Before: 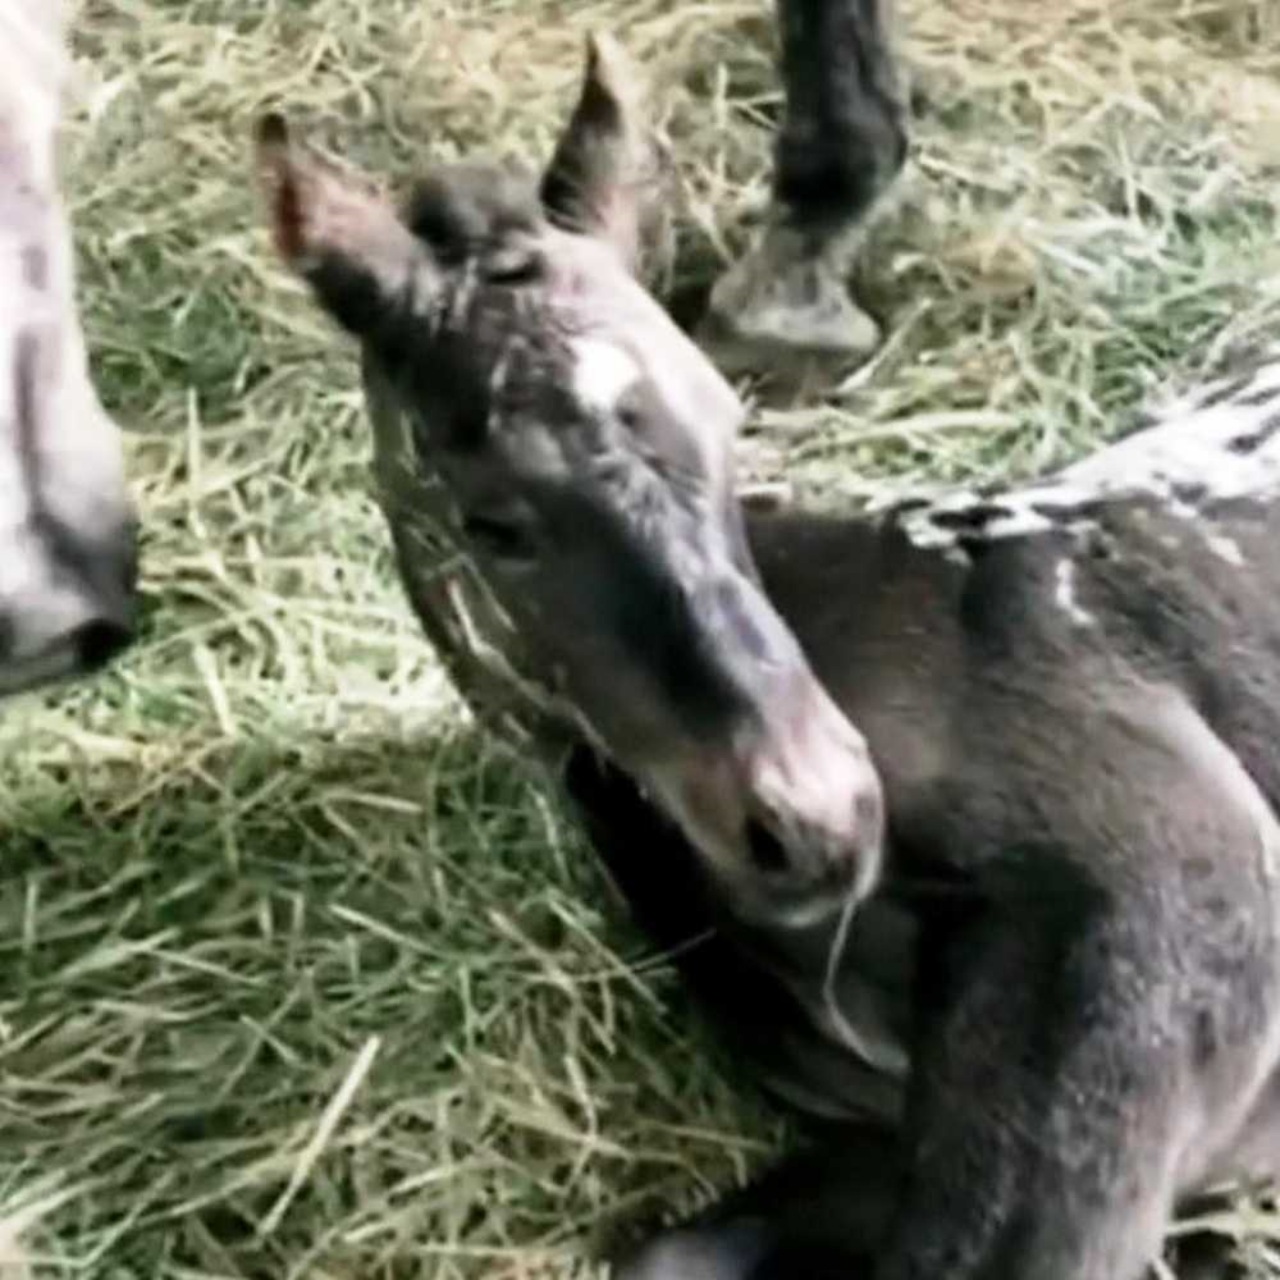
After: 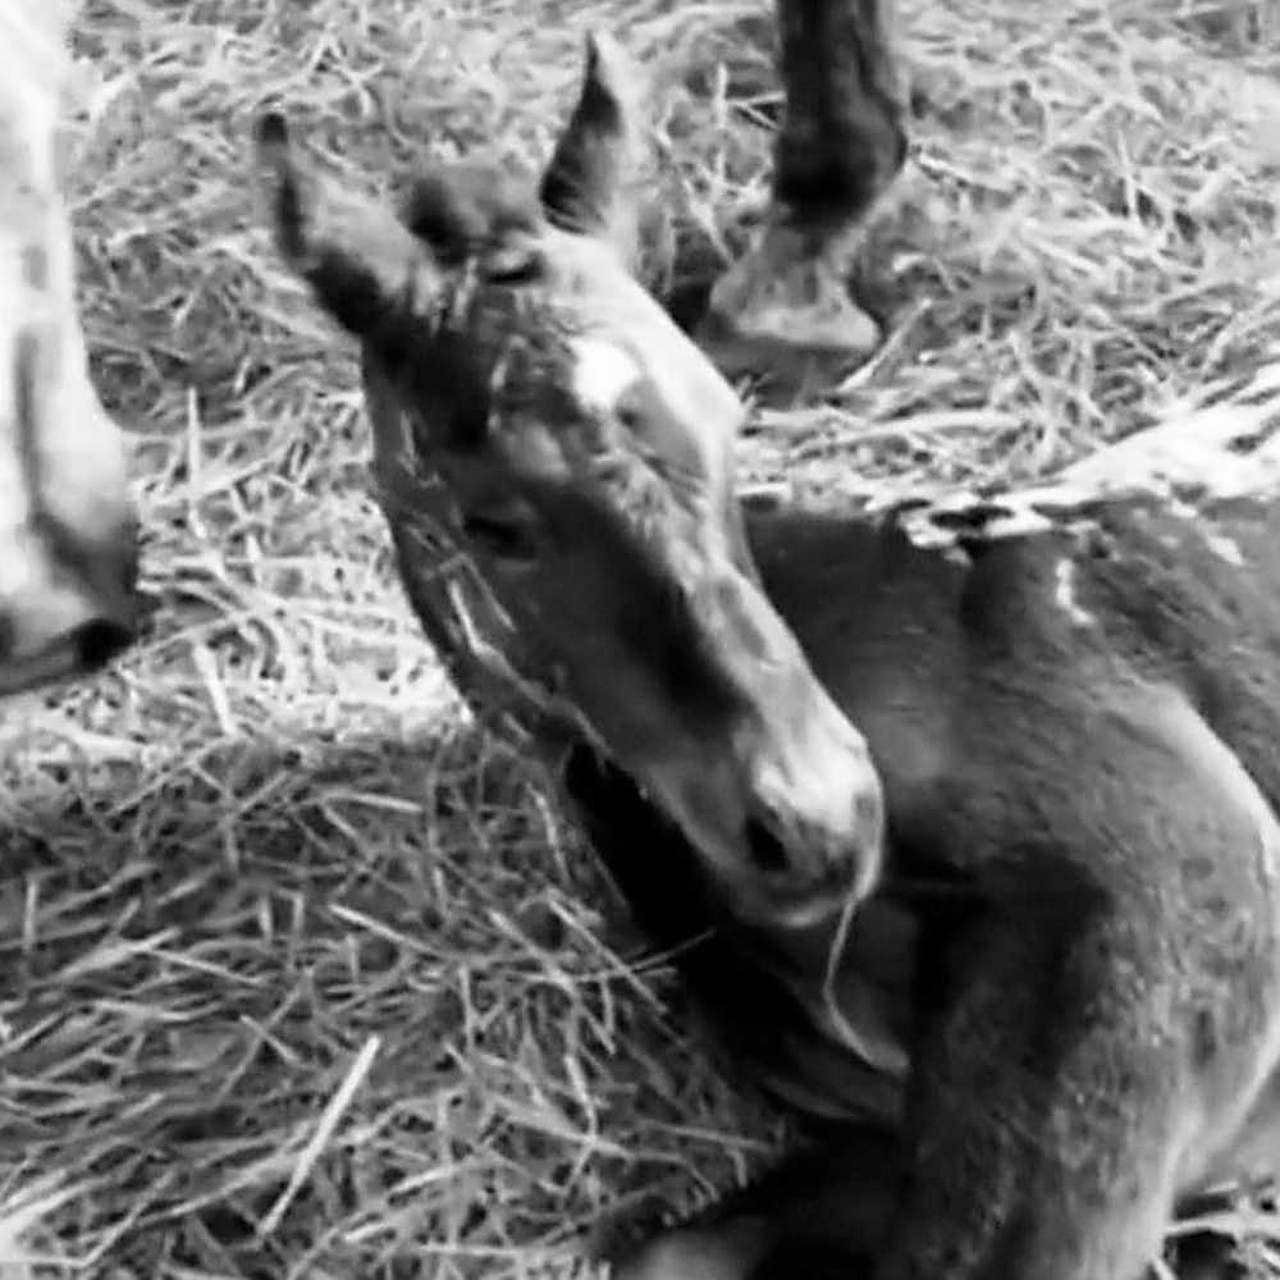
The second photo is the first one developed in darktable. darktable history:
white balance: red 0.926, green 1.003, blue 1.133
sharpen: amount 0.75
color balance rgb: linear chroma grading › global chroma 6.48%, perceptual saturation grading › global saturation 12.96%, global vibrance 6.02%
monochrome: on, module defaults
